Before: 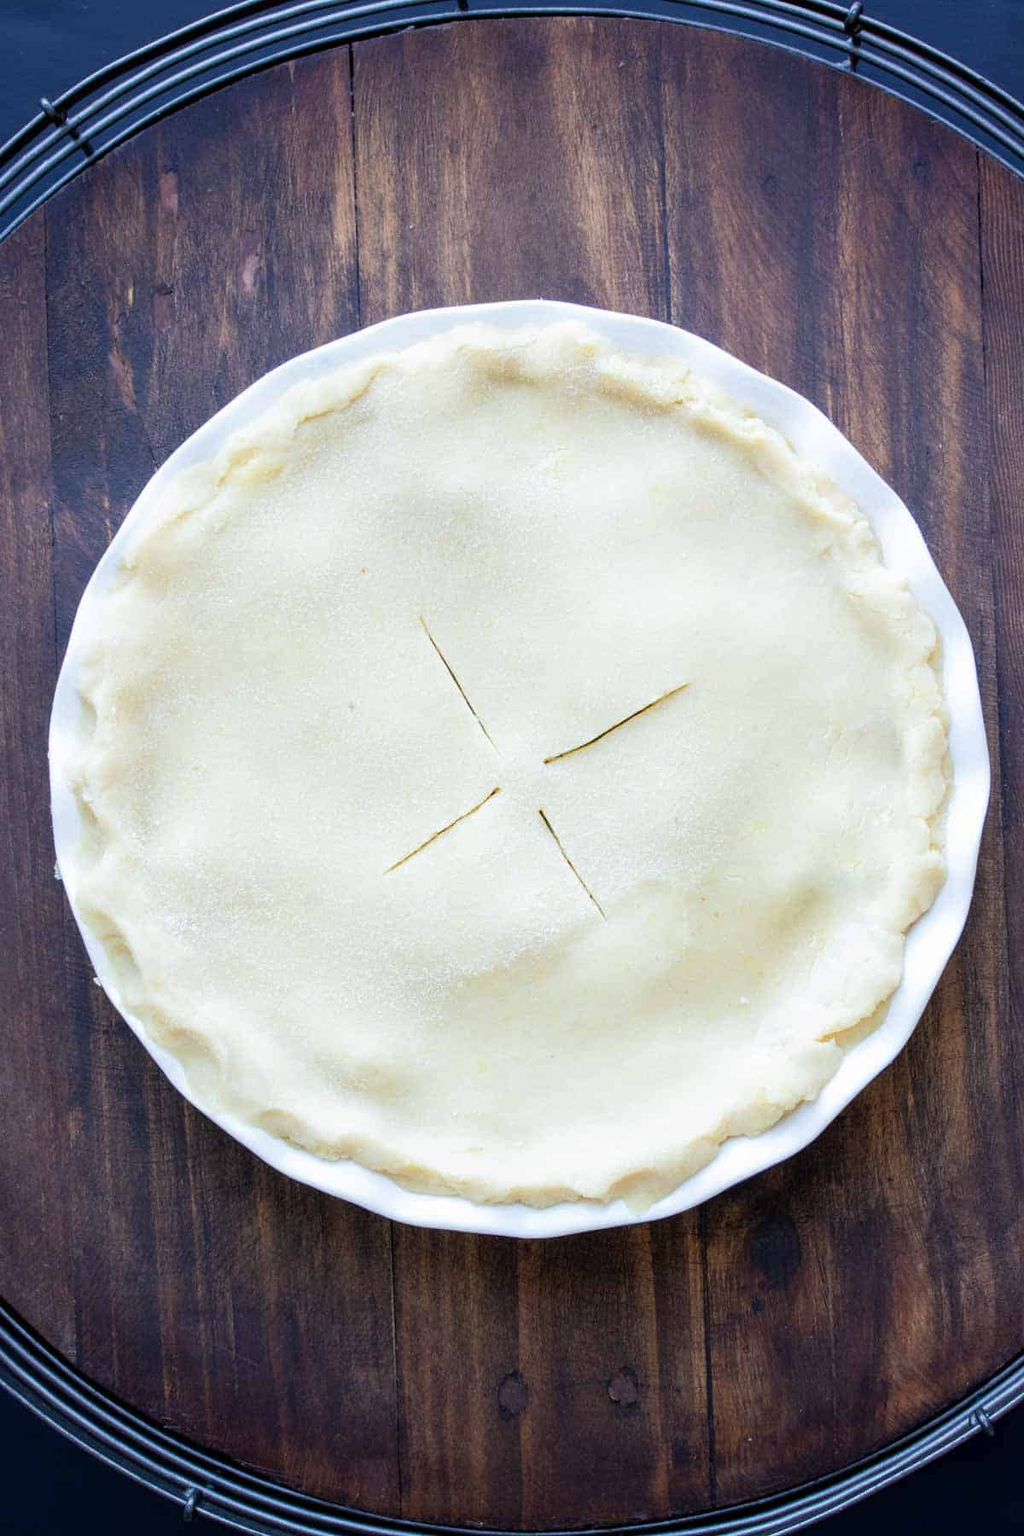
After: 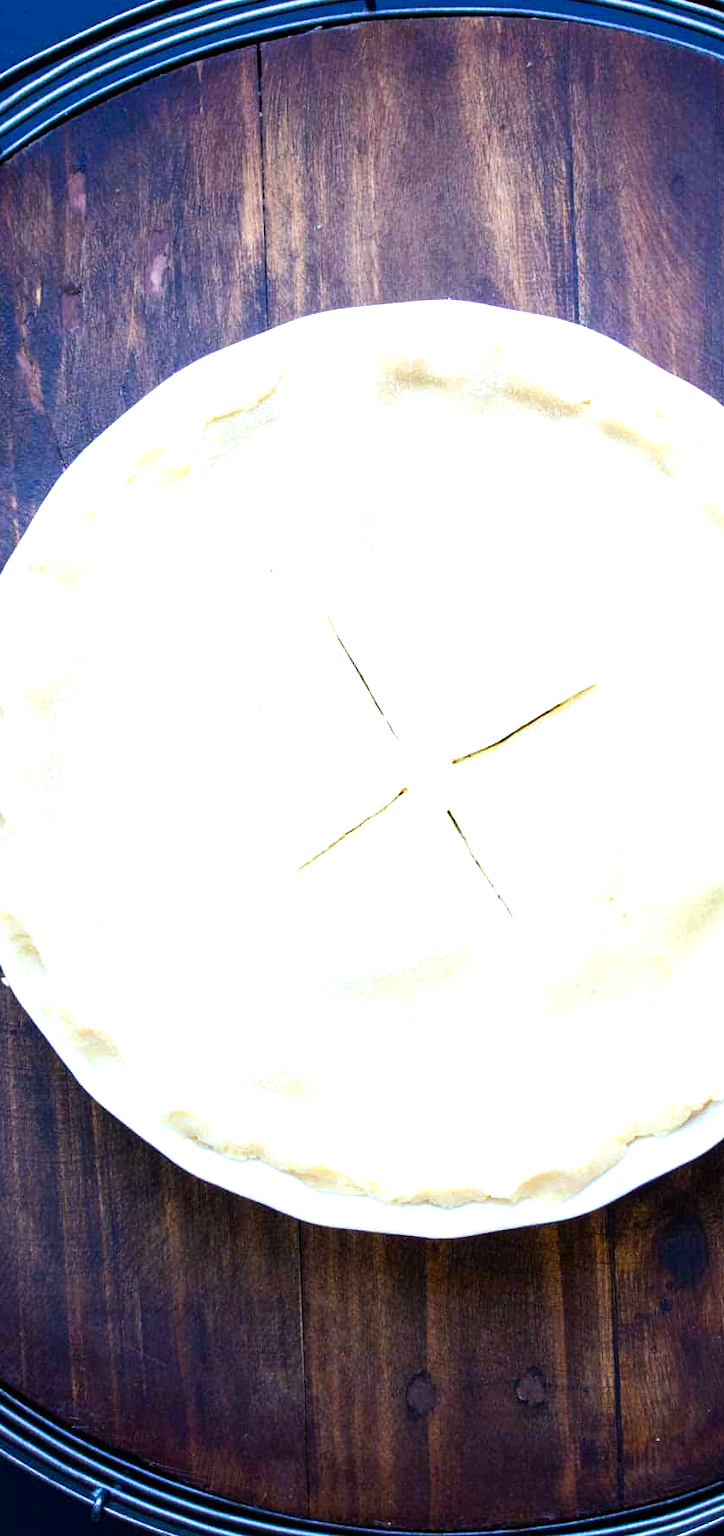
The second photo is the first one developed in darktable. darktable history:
contrast brightness saturation: saturation 0.1
crop and rotate: left 9.061%, right 20.142%
tone equalizer: -8 EV -0.417 EV, -7 EV -0.389 EV, -6 EV -0.333 EV, -5 EV -0.222 EV, -3 EV 0.222 EV, -2 EV 0.333 EV, -1 EV 0.389 EV, +0 EV 0.417 EV, edges refinement/feathering 500, mask exposure compensation -1.25 EV, preserve details no
color balance rgb: linear chroma grading › shadows 32%, linear chroma grading › global chroma -2%, linear chroma grading › mid-tones 4%, perceptual saturation grading › global saturation -2%, perceptual saturation grading › highlights -8%, perceptual saturation grading › mid-tones 8%, perceptual saturation grading › shadows 4%, perceptual brilliance grading › highlights 8%, perceptual brilliance grading › mid-tones 4%, perceptual brilliance grading › shadows 2%, global vibrance 16%, saturation formula JzAzBz (2021)
white balance: red 0.976, blue 1.04
levels: levels [0, 0.476, 0.951]
